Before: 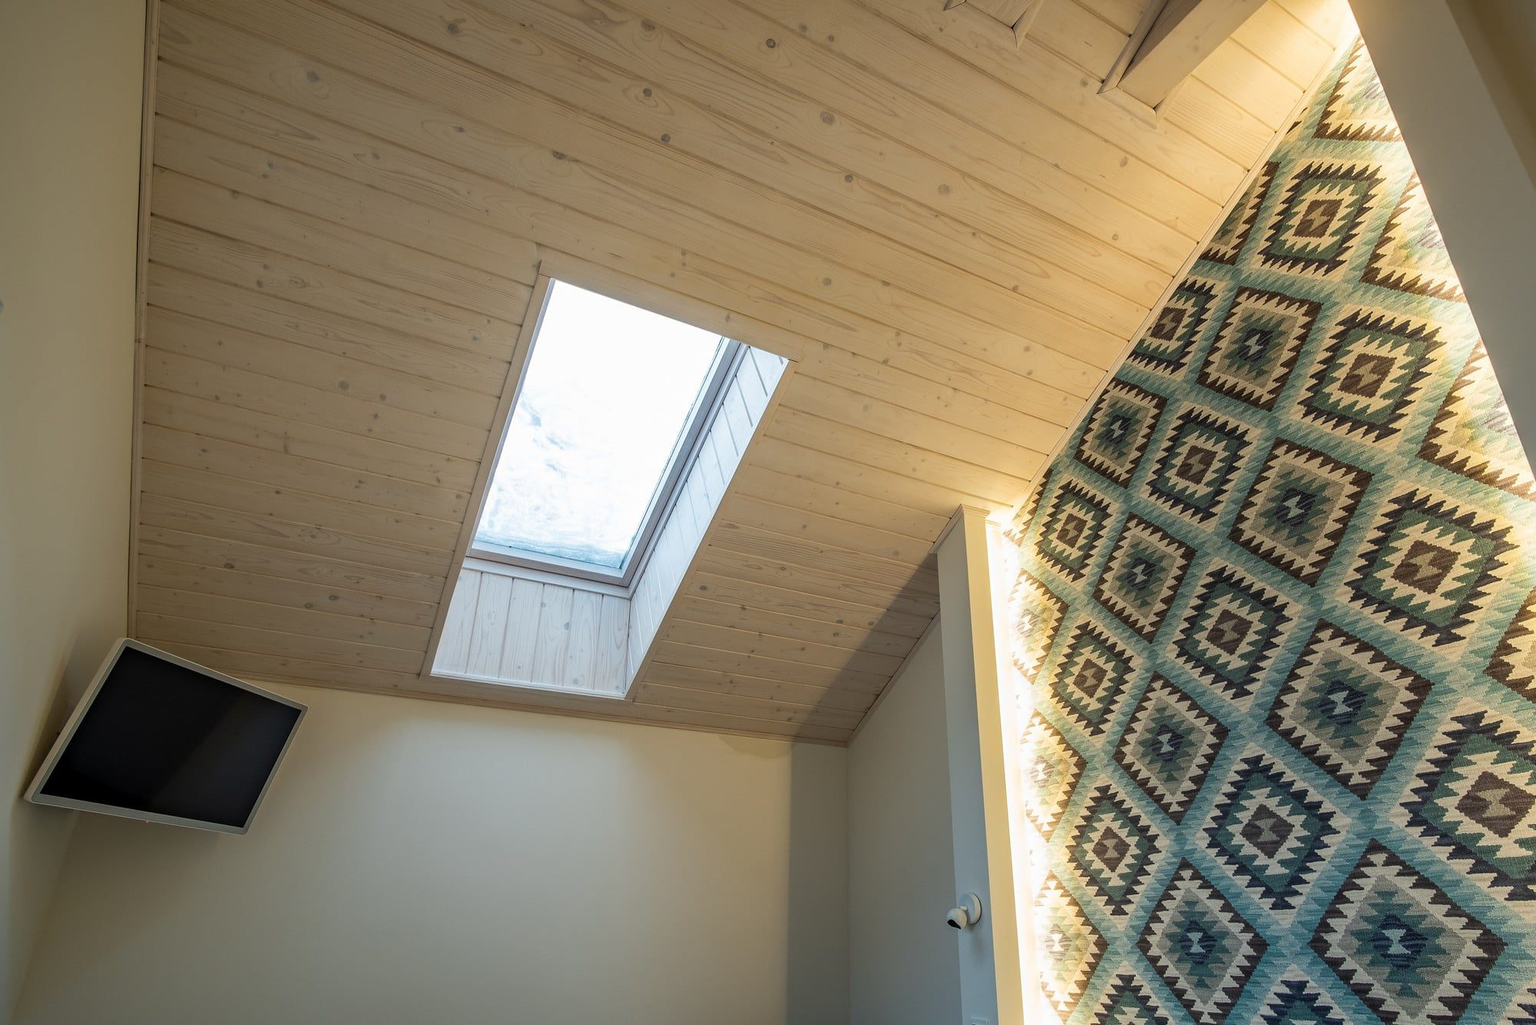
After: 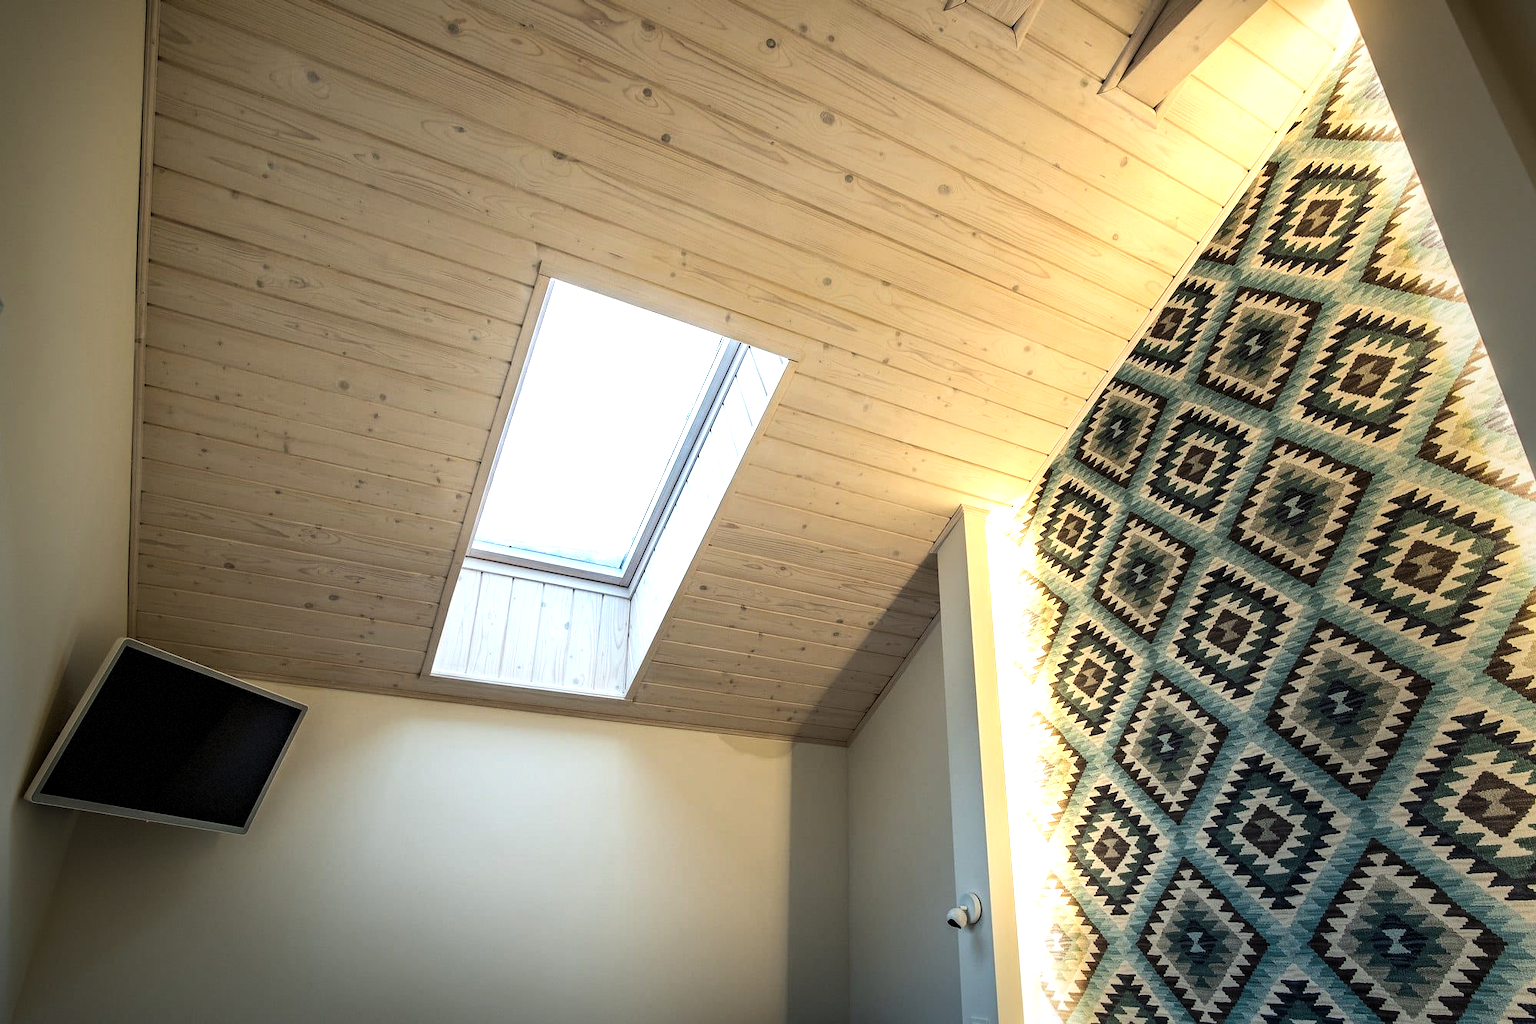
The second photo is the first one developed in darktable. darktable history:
tone equalizer: -8 EV -1.08 EV, -7 EV -1.01 EV, -6 EV -0.867 EV, -5 EV -0.578 EV, -3 EV 0.578 EV, -2 EV 0.867 EV, -1 EV 1.01 EV, +0 EV 1.08 EV, edges refinement/feathering 500, mask exposure compensation -1.57 EV, preserve details no
levels: levels [0.018, 0.493, 1]
vignetting: fall-off start 68.33%, fall-off radius 30%, saturation 0.042, center (-0.066, -0.311), width/height ratio 0.992, shape 0.85, dithering 8-bit output
